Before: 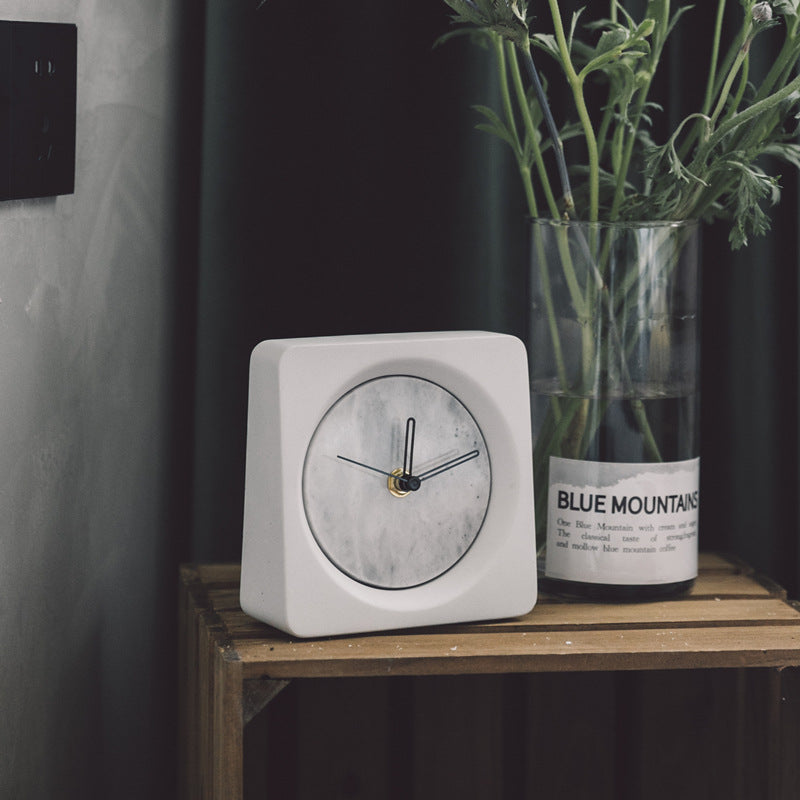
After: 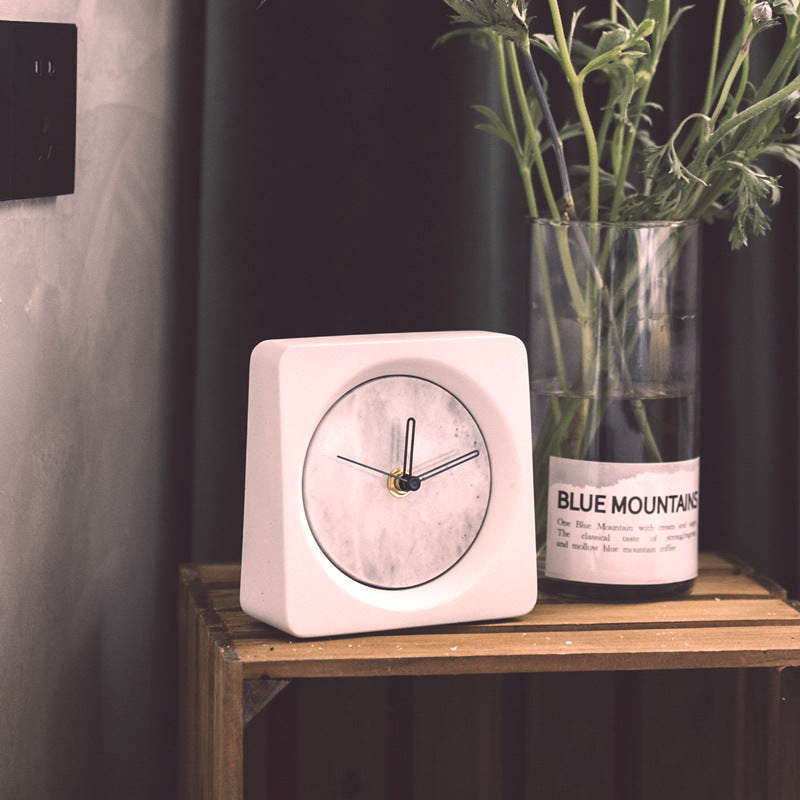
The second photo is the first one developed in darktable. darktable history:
color correction: highlights a* 12.23, highlights b* 5.41
exposure: exposure 0.7 EV, compensate highlight preservation false
velvia: strength 6%
